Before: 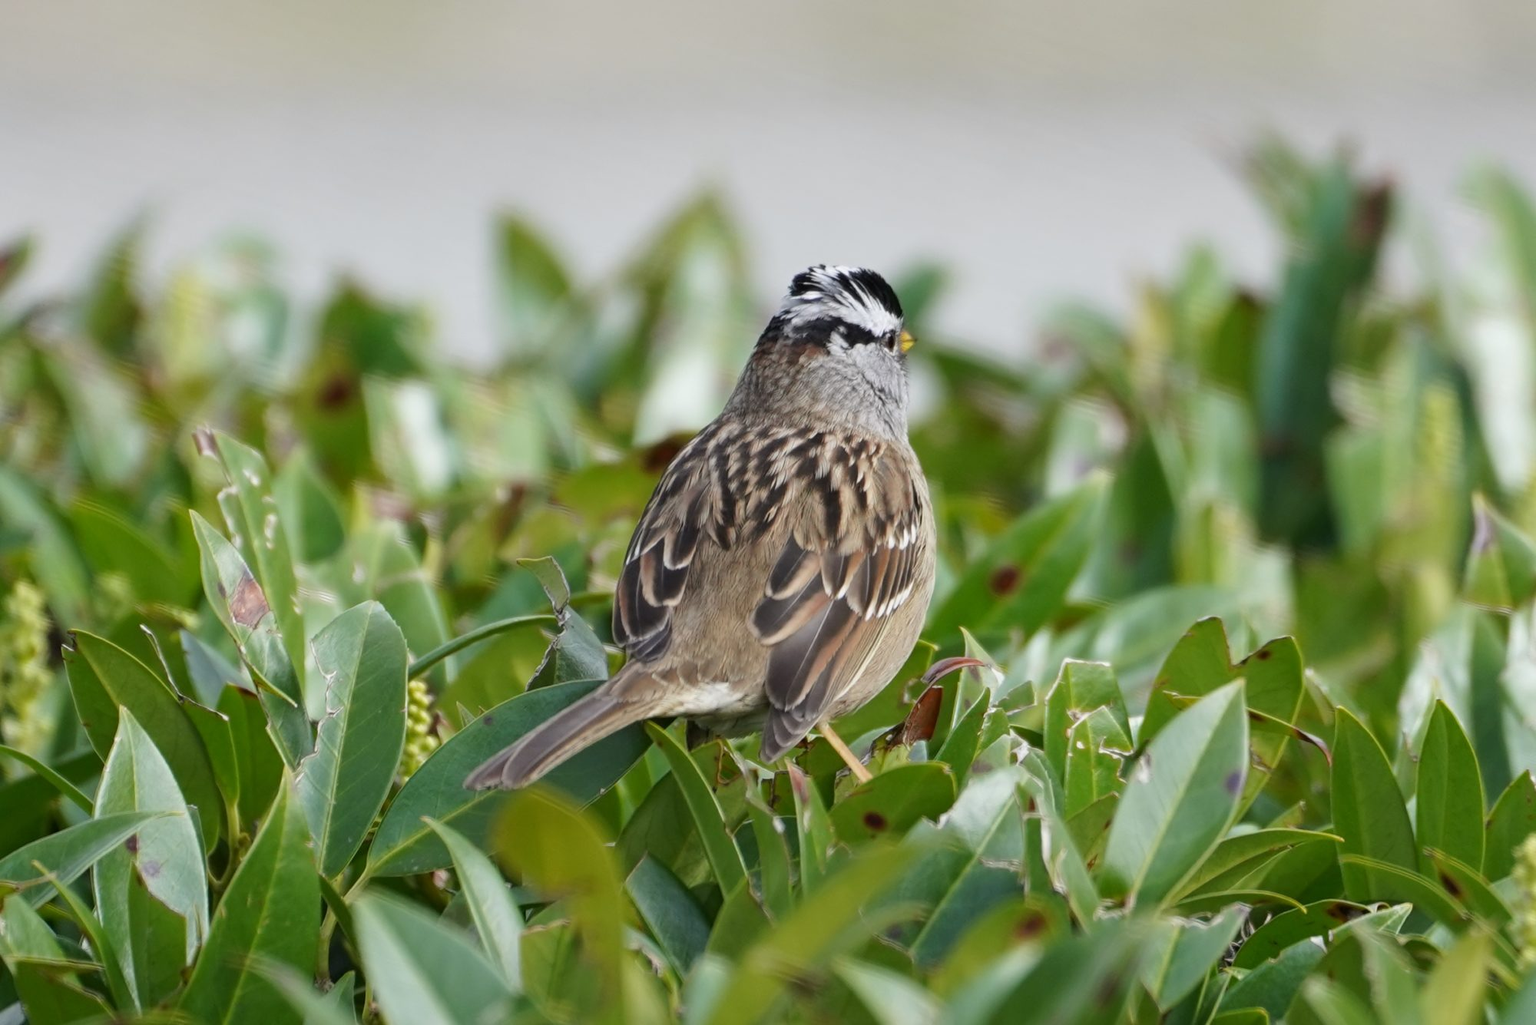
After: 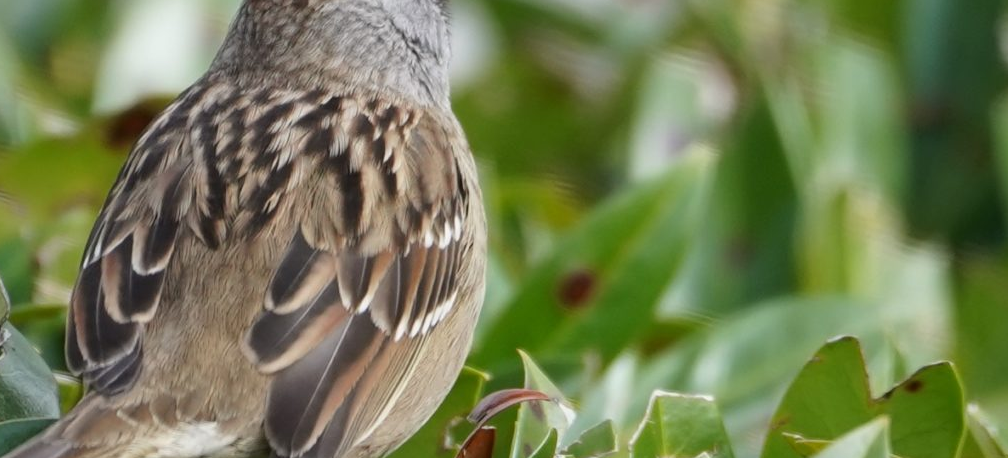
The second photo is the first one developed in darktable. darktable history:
crop: left 36.647%, top 35.033%, right 12.929%, bottom 30.623%
